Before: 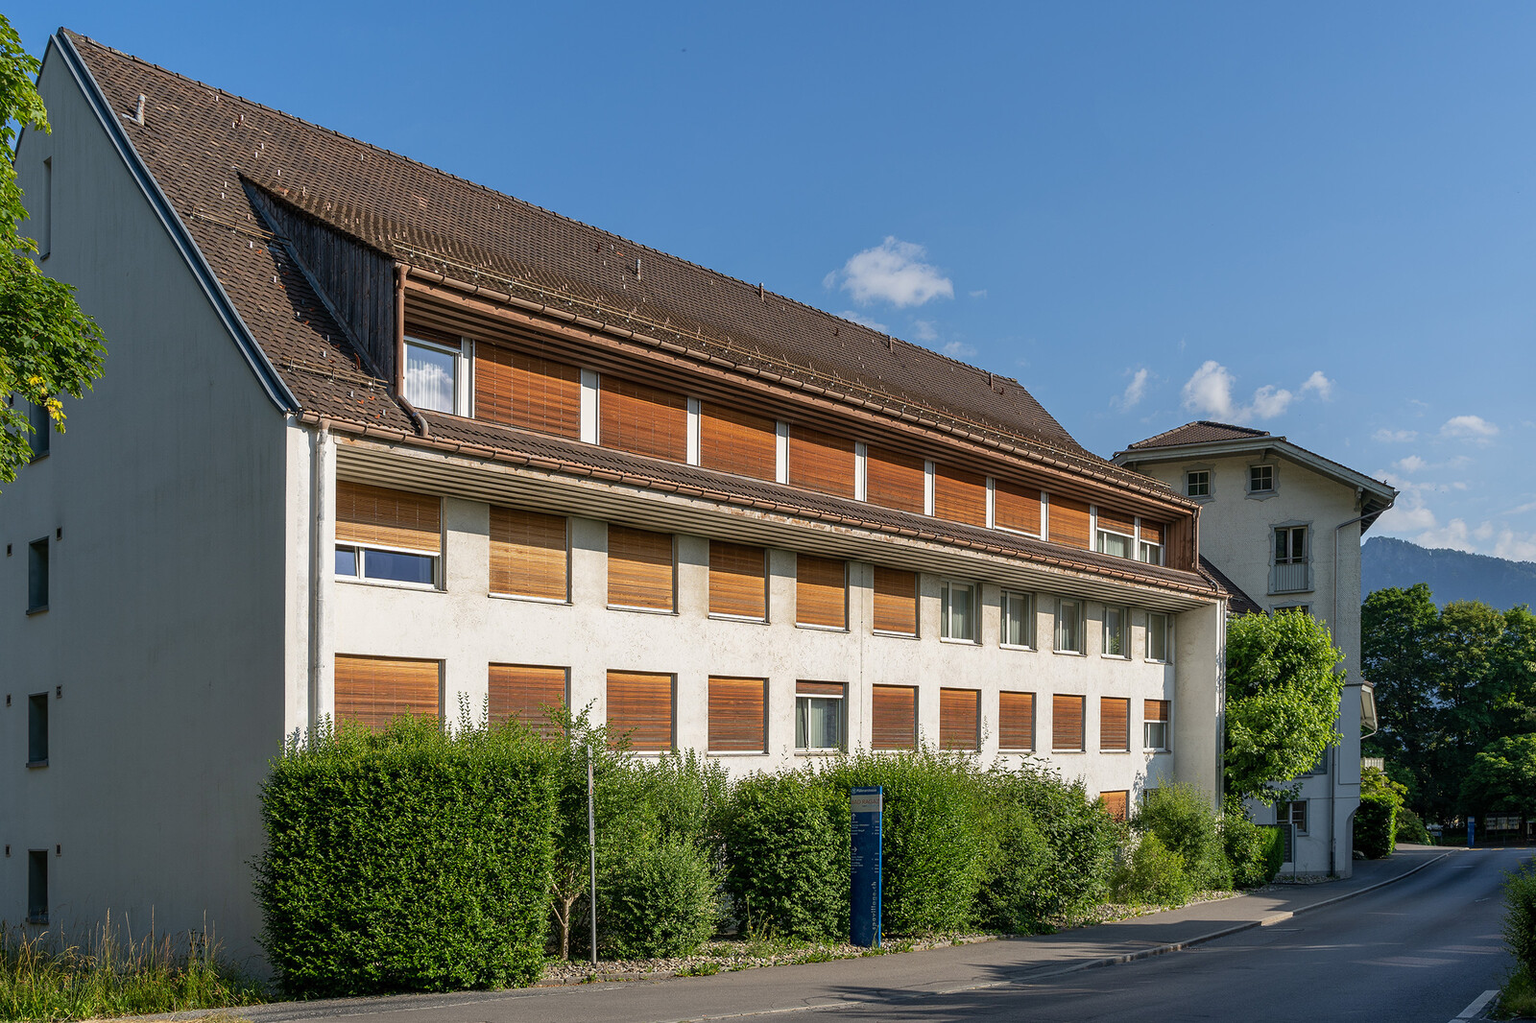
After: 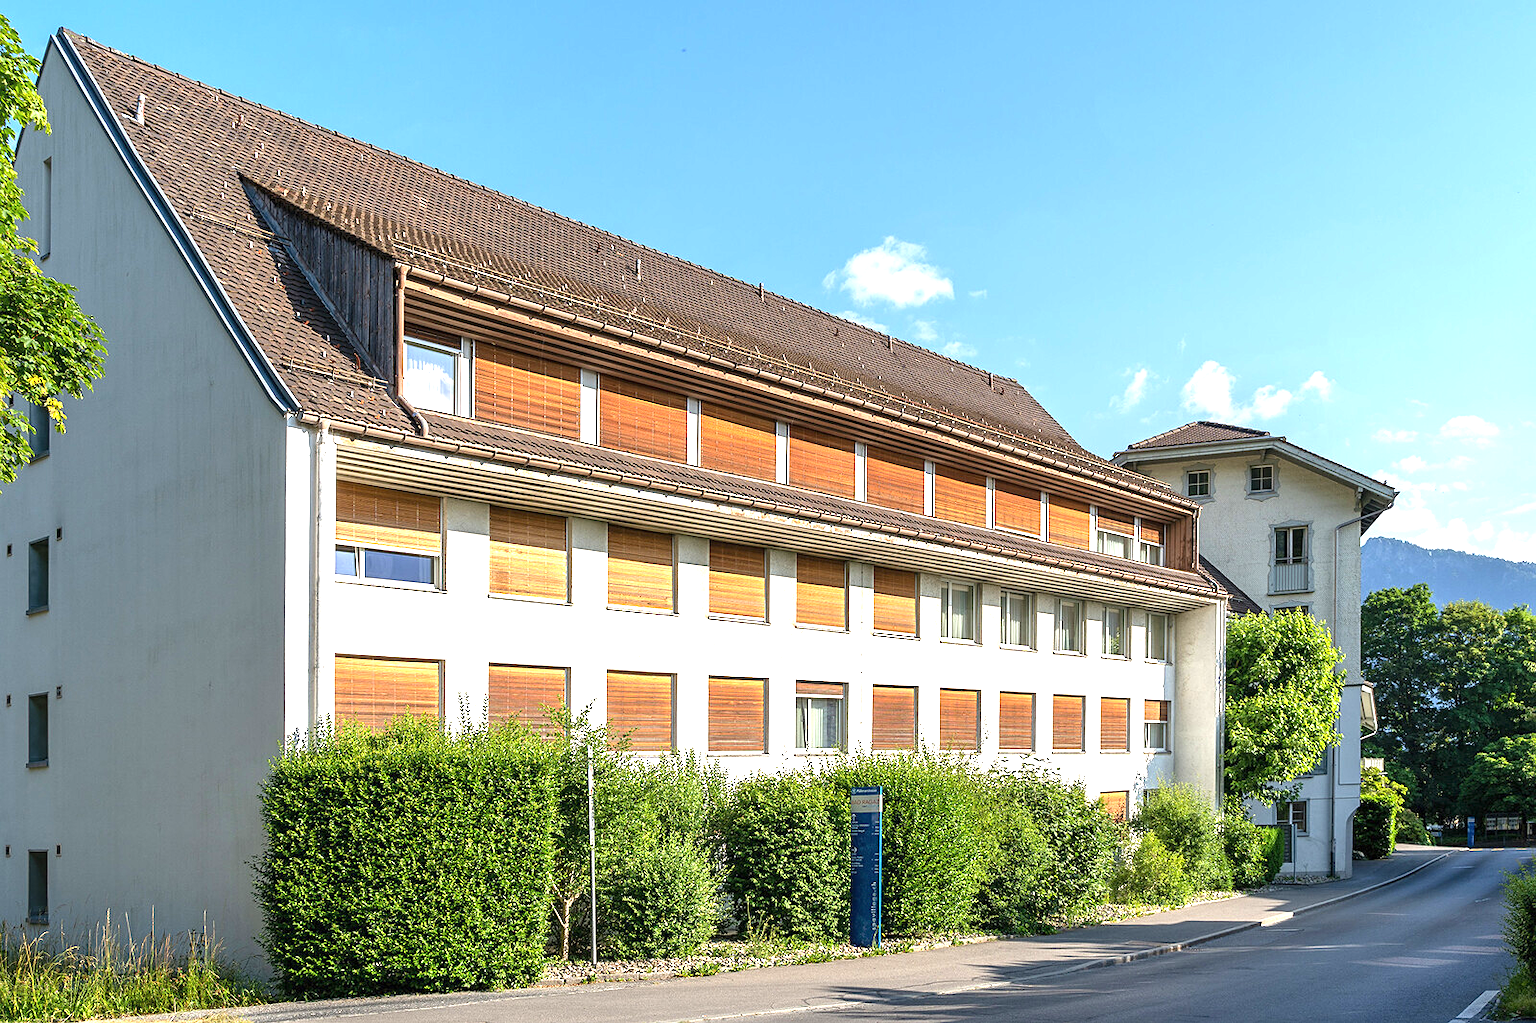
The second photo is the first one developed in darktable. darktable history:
exposure: black level correction 0, exposure 1.45 EV, compensate exposure bias true, compensate highlight preservation false
sharpen: amount 0.2
